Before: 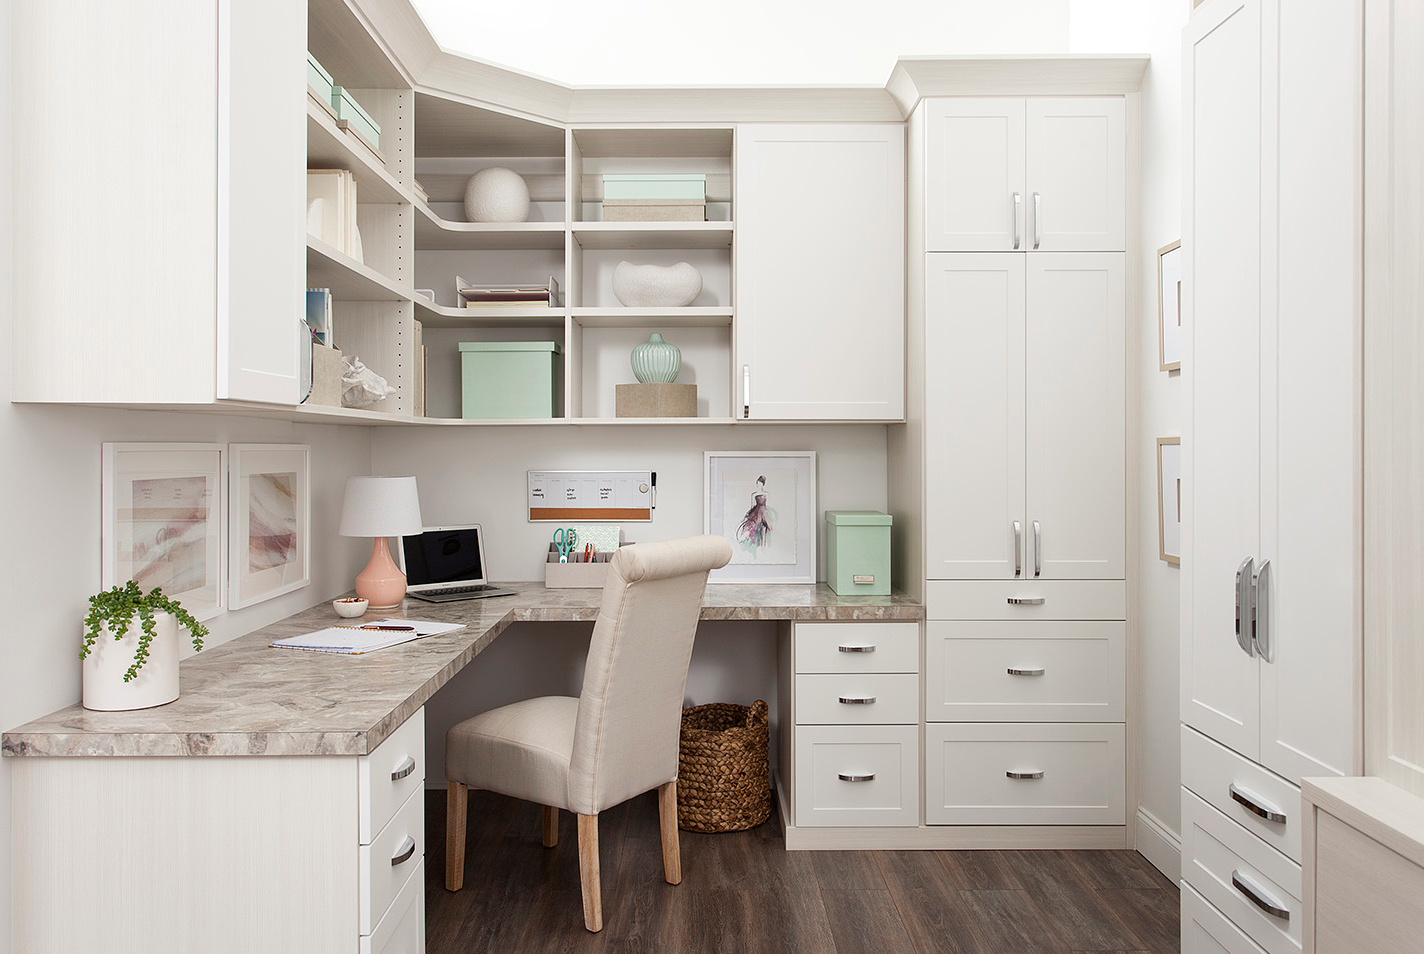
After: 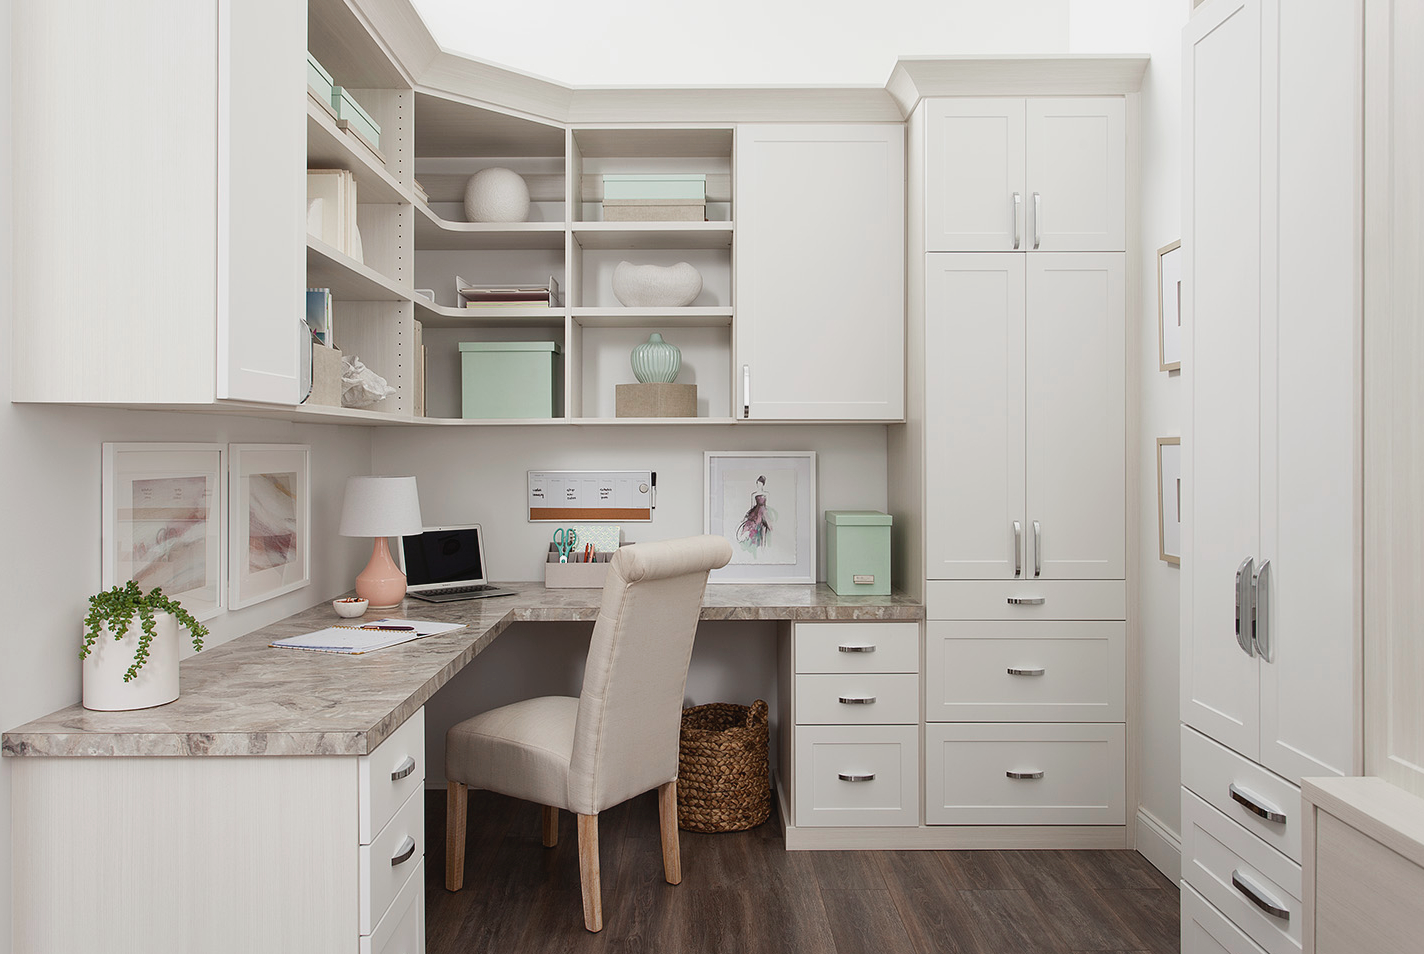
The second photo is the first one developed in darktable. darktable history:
white balance: emerald 1
bloom: size 13.65%, threshold 98.39%, strength 4.82%
contrast brightness saturation: contrast -0.08, brightness -0.04, saturation -0.11
exposure: exposure -0.048 EV, compensate highlight preservation false
